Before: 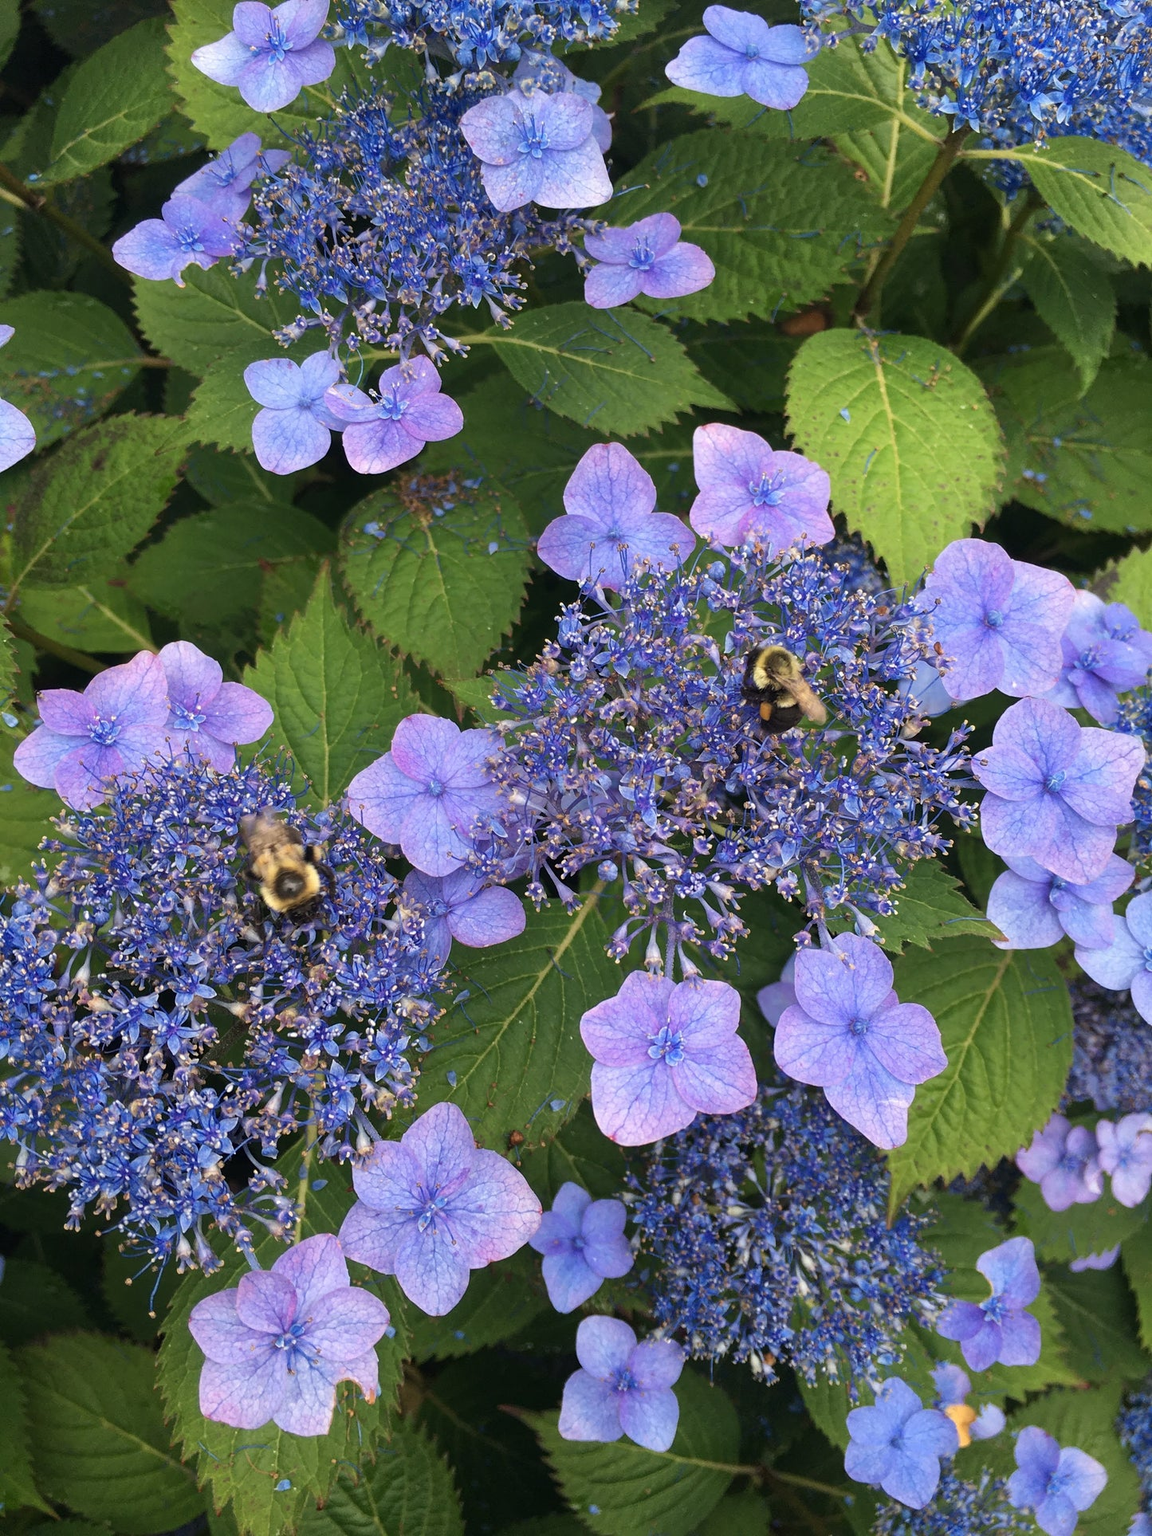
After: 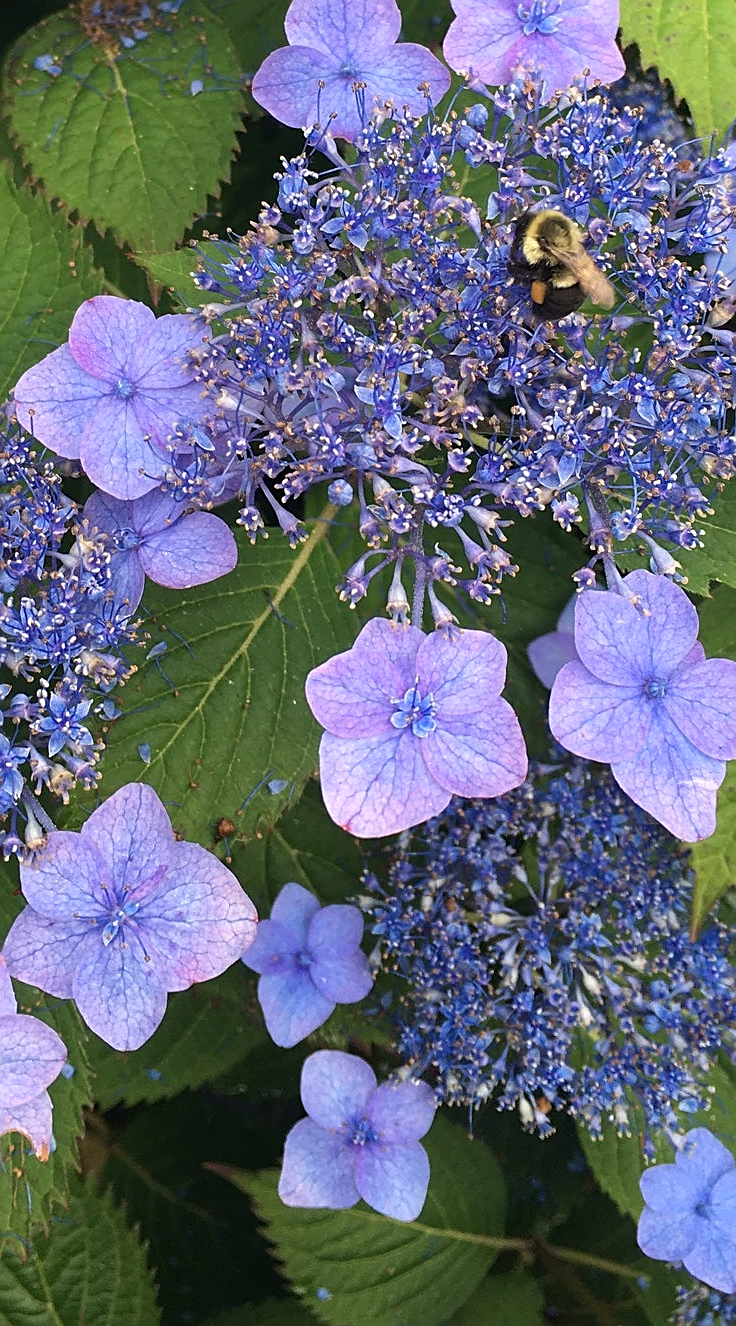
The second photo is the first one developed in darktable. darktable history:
exposure: exposure 0.127 EV, compensate highlight preservation false
sharpen: on, module defaults
crop and rotate: left 29.237%, top 31.152%, right 19.807%
